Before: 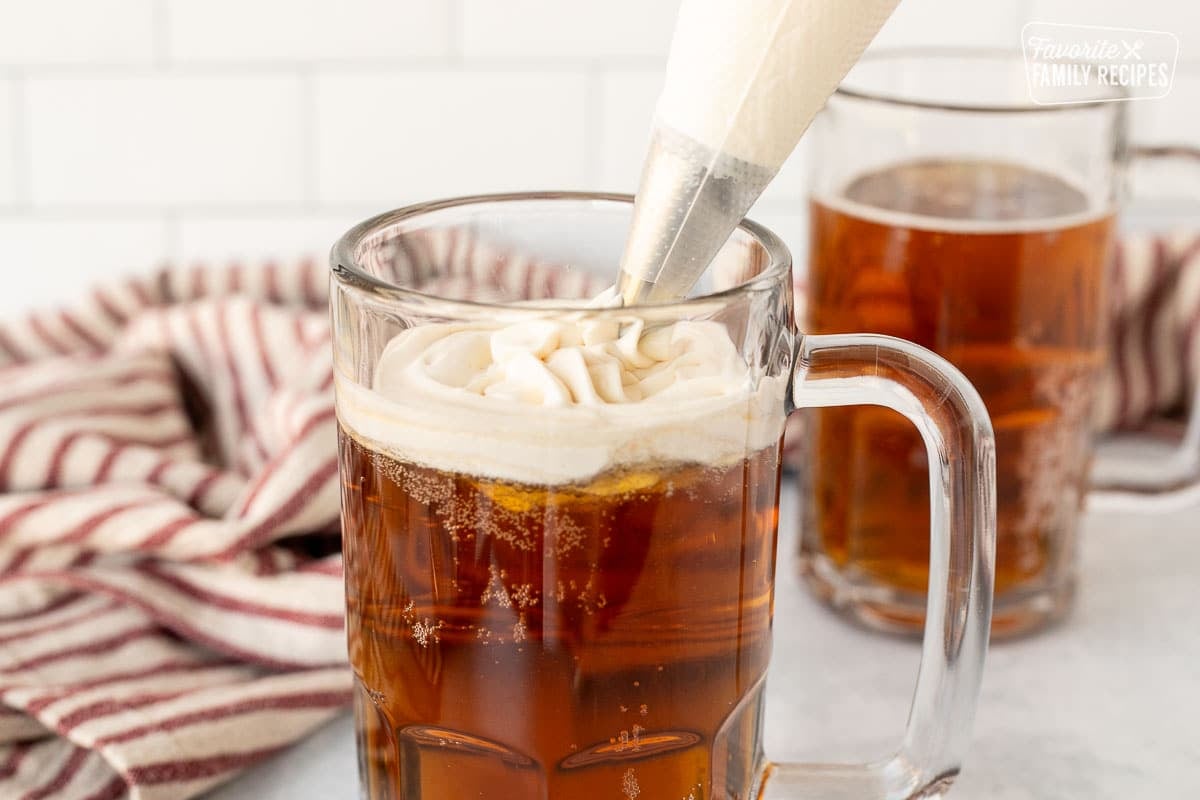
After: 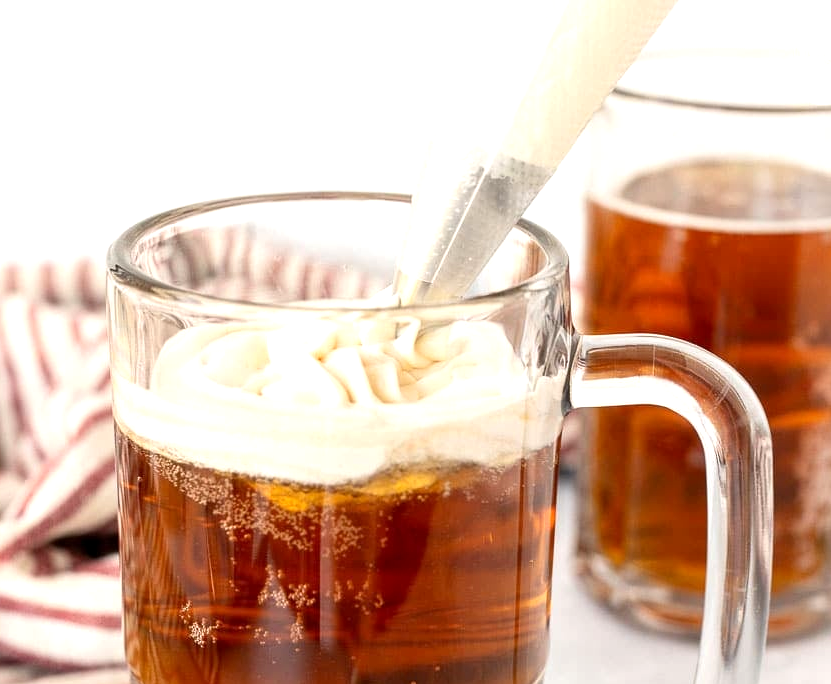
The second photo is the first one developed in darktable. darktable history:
crop: left 18.635%, right 12.113%, bottom 14.203%
exposure: black level correction 0.001, exposure 0.5 EV, compensate highlight preservation false
